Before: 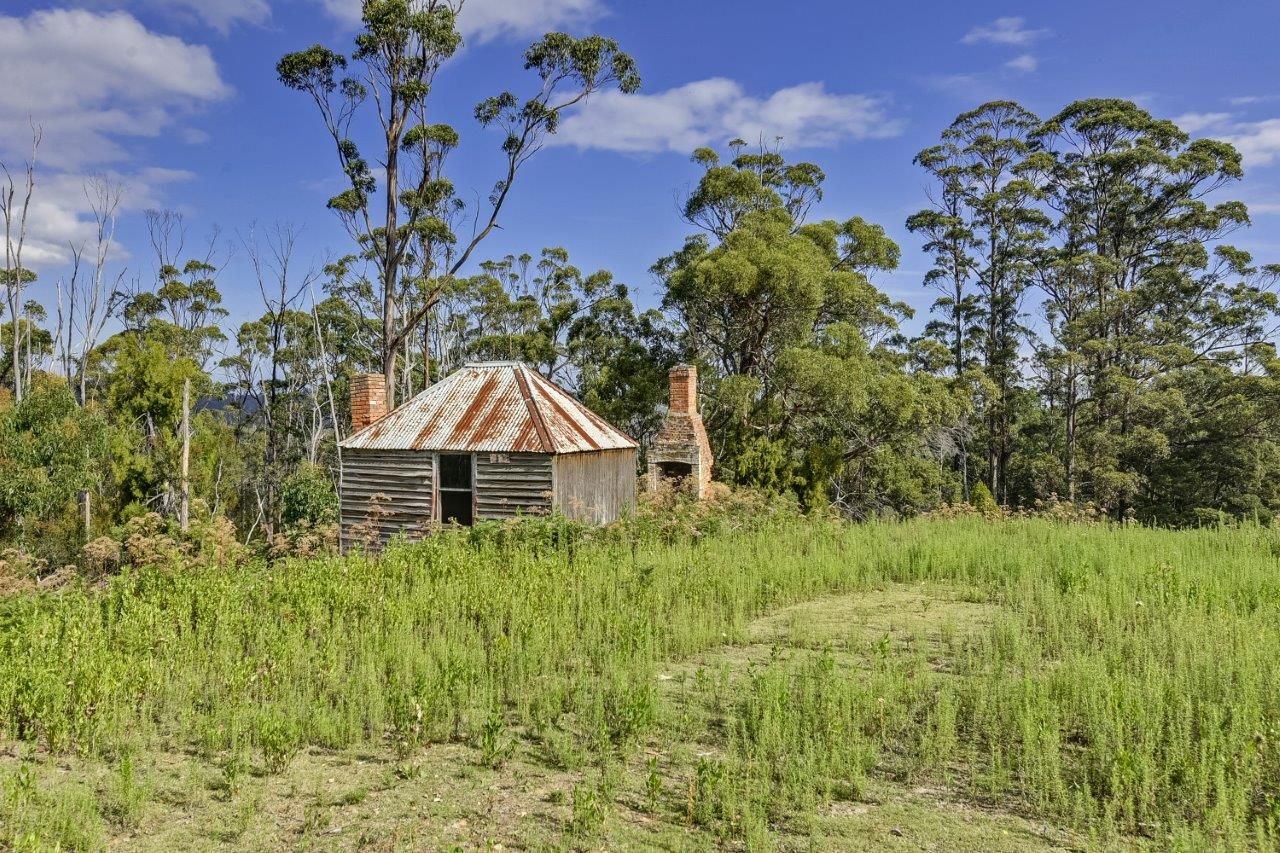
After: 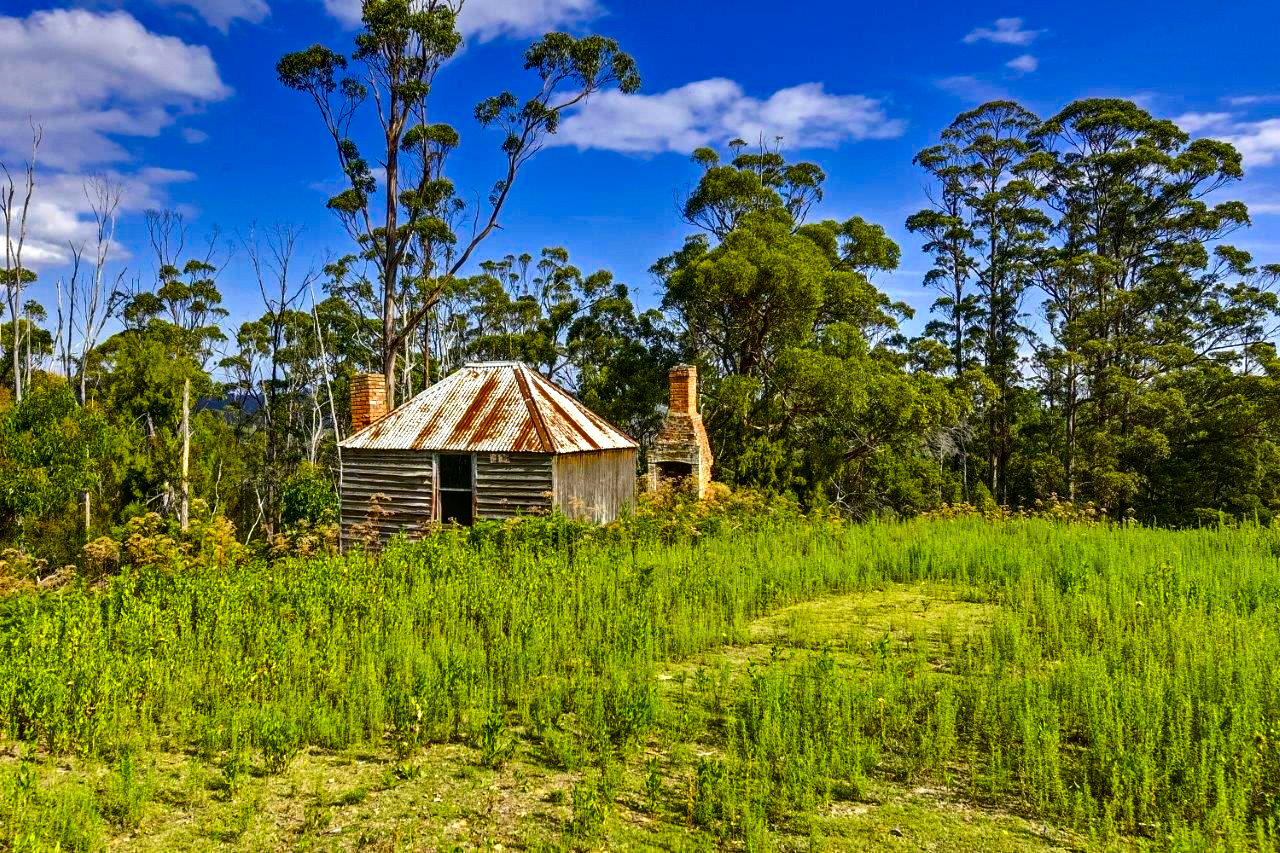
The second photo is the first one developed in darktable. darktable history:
contrast brightness saturation: contrast 0.07, brightness -0.14, saturation 0.11
color balance rgb: linear chroma grading › global chroma 9%, perceptual saturation grading › global saturation 36%, perceptual saturation grading › shadows 35%, perceptual brilliance grading › global brilliance 15%, perceptual brilliance grading › shadows -35%, global vibrance 15%
